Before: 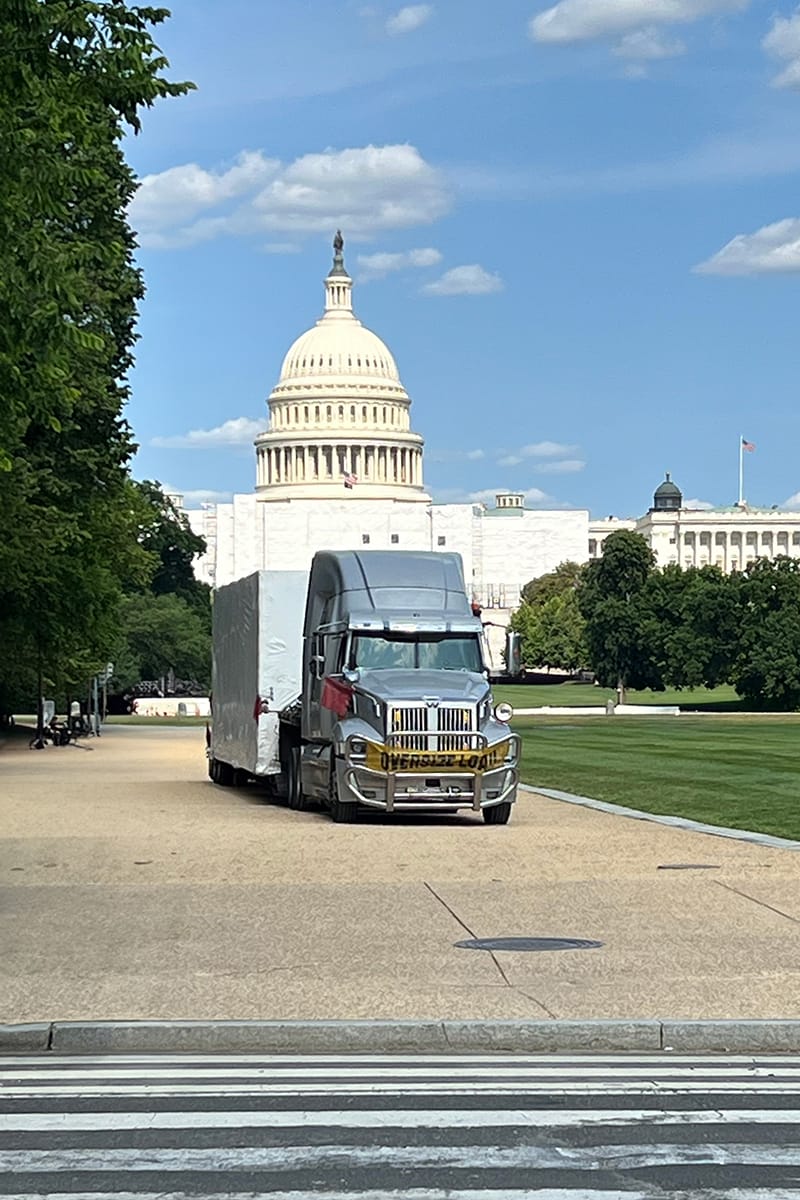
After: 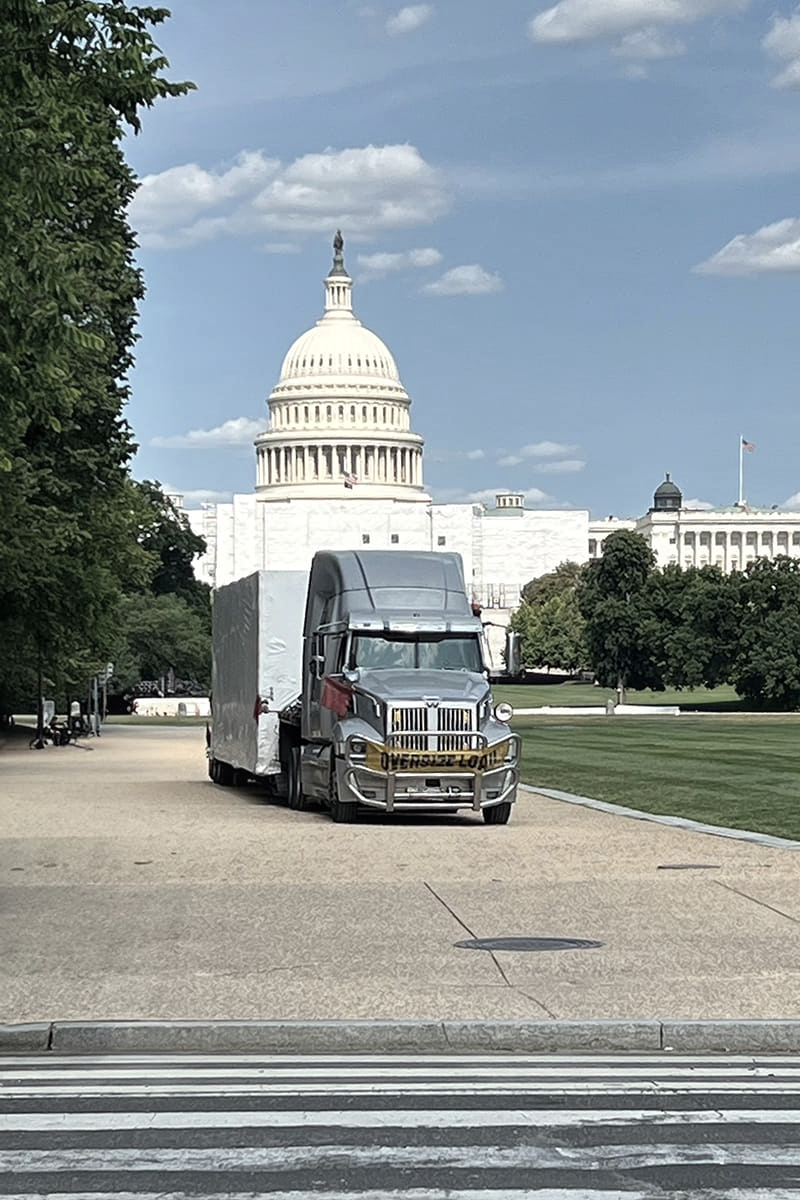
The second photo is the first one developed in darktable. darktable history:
contrast brightness saturation: contrast -0.051, saturation -0.403
local contrast: highlights 105%, shadows 100%, detail 131%, midtone range 0.2
